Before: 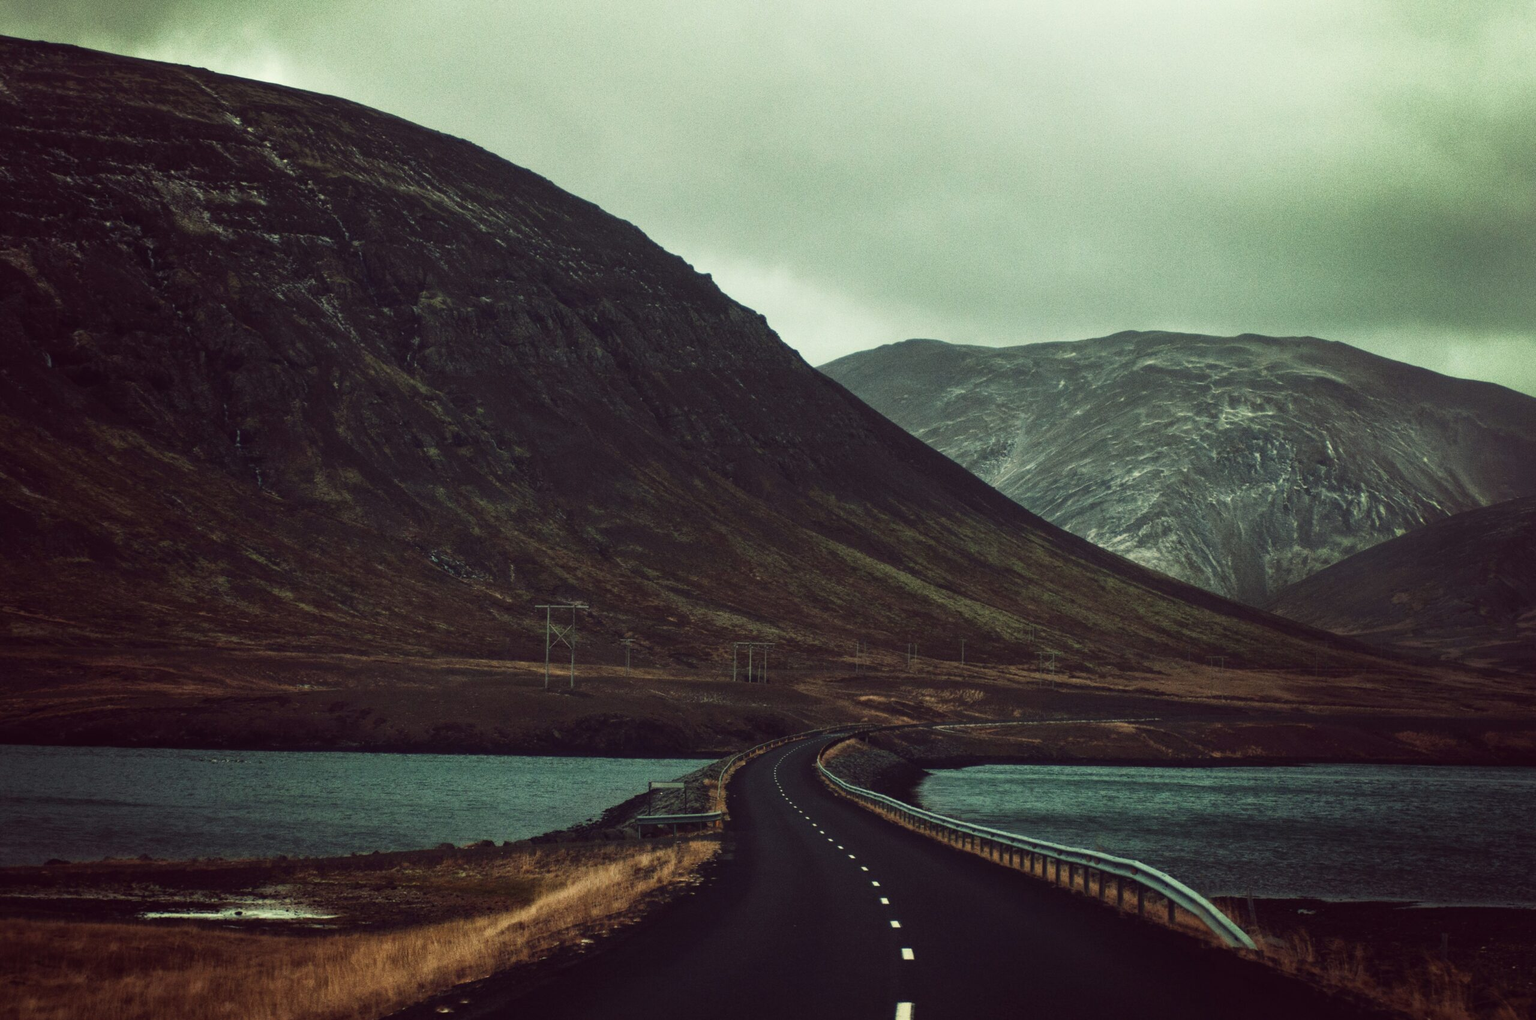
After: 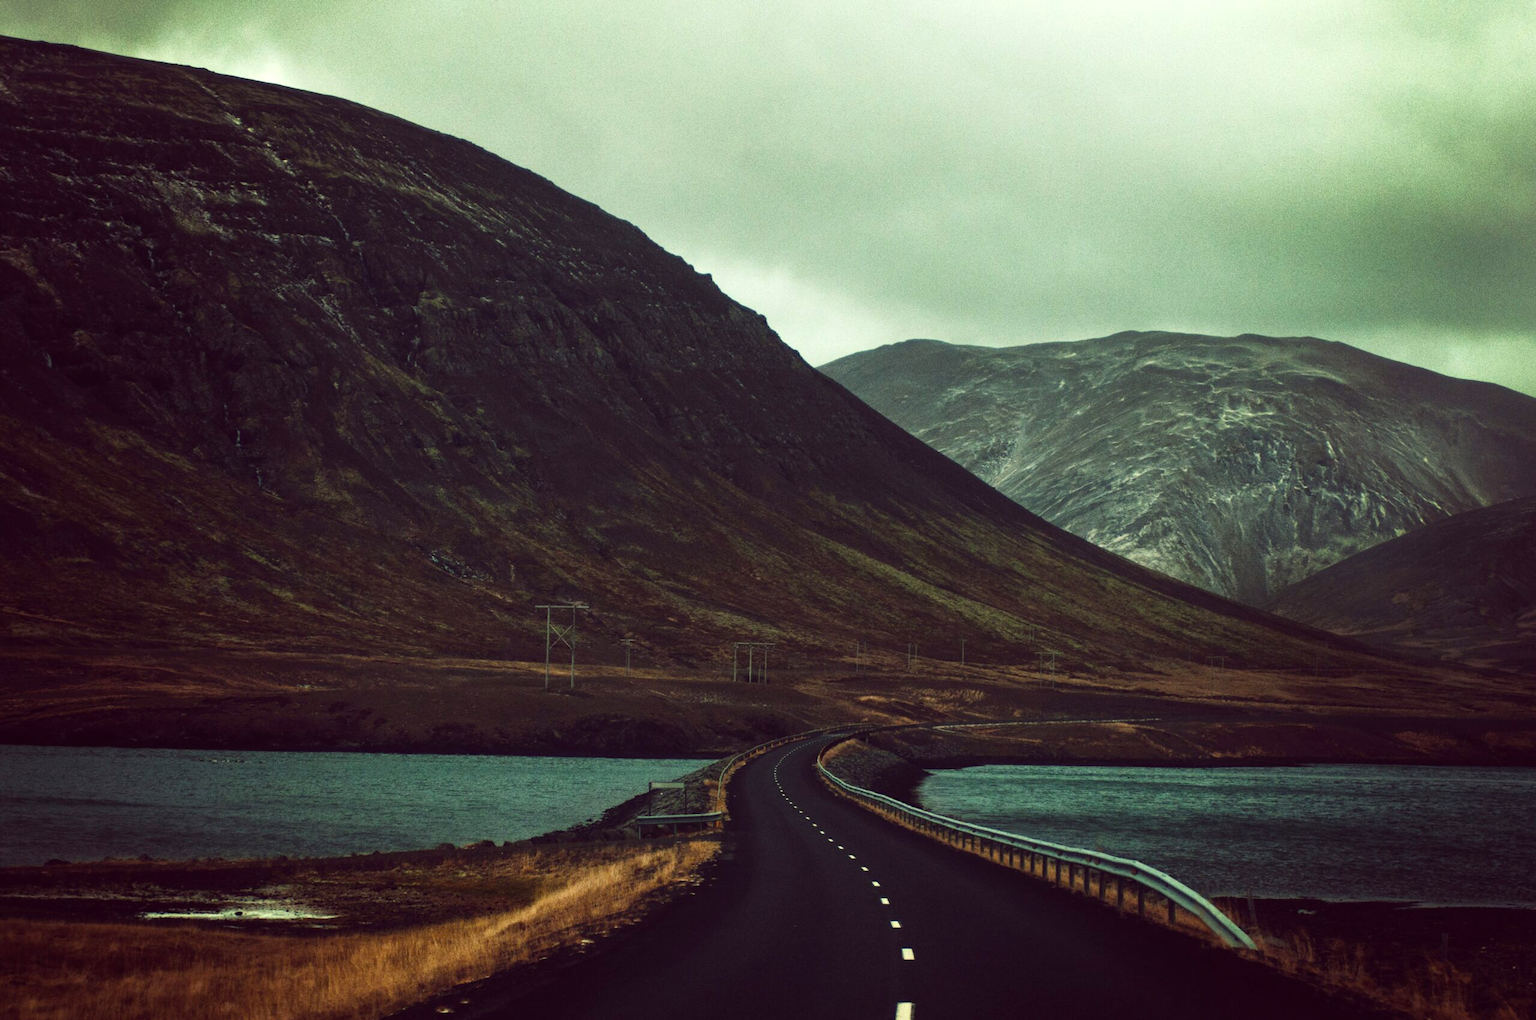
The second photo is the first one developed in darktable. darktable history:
color balance: lift [1, 1.001, 0.999, 1.001], gamma [1, 1.004, 1.007, 0.993], gain [1, 0.991, 0.987, 1.013], contrast 7.5%, contrast fulcrum 10%, output saturation 115%
